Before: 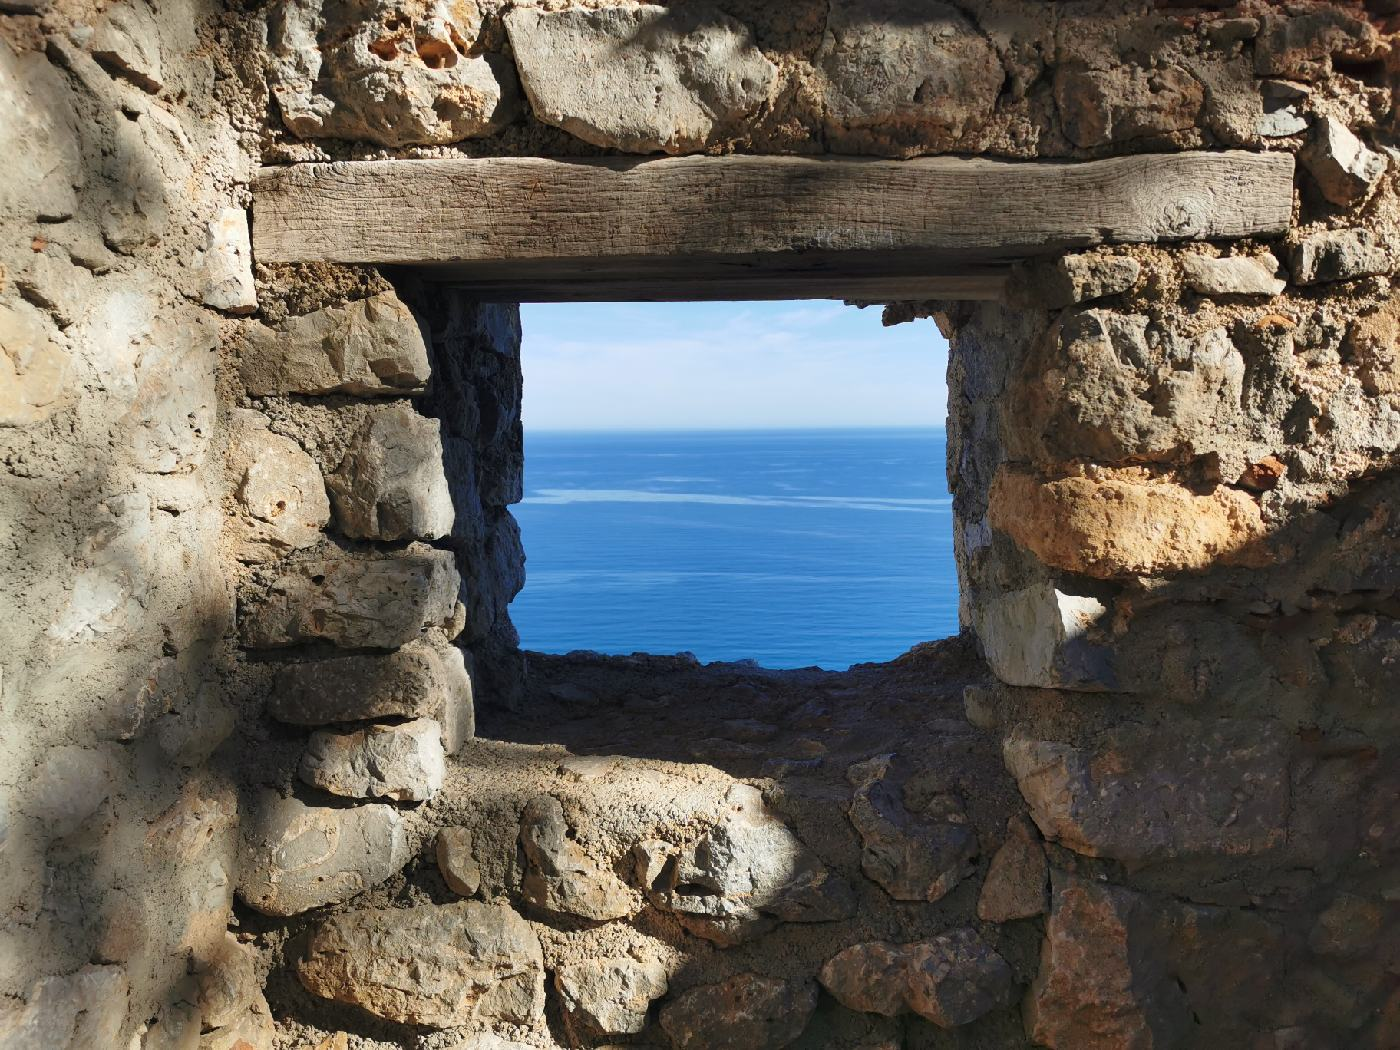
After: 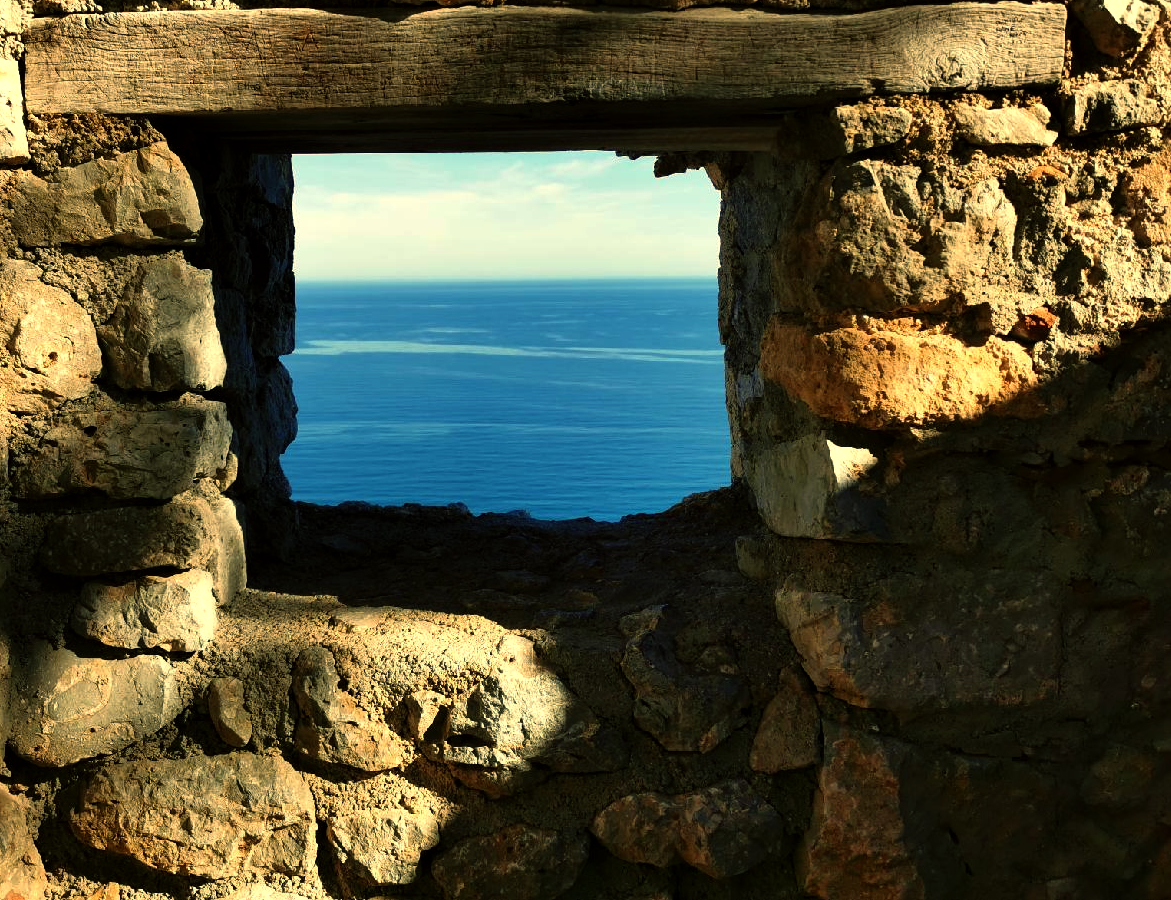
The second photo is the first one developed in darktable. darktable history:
white balance: red 1.009, blue 0.985
crop: left 16.315%, top 14.246%
color balance: mode lift, gamma, gain (sRGB), lift [1.014, 0.966, 0.918, 0.87], gamma [0.86, 0.734, 0.918, 0.976], gain [1.063, 1.13, 1.063, 0.86]
